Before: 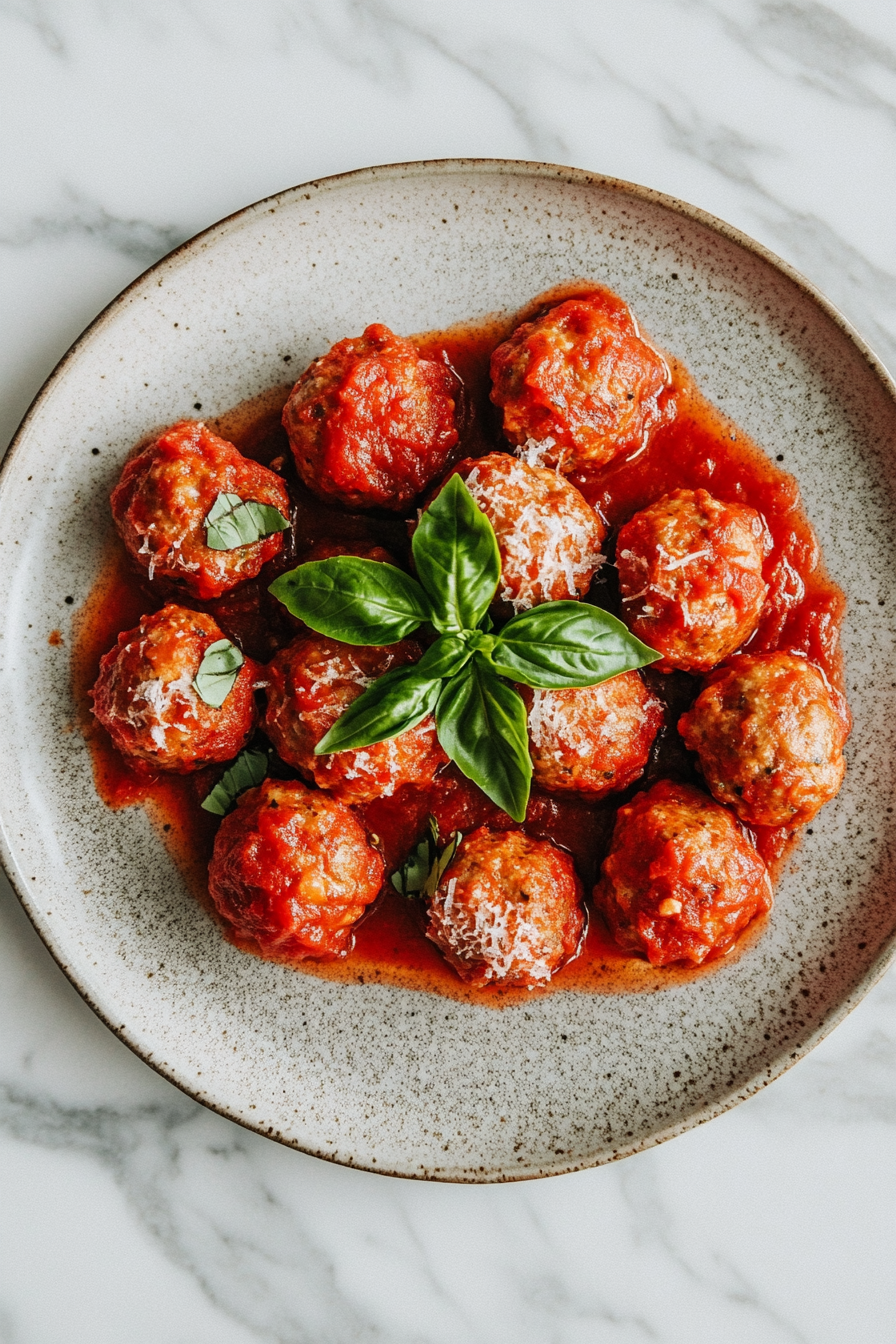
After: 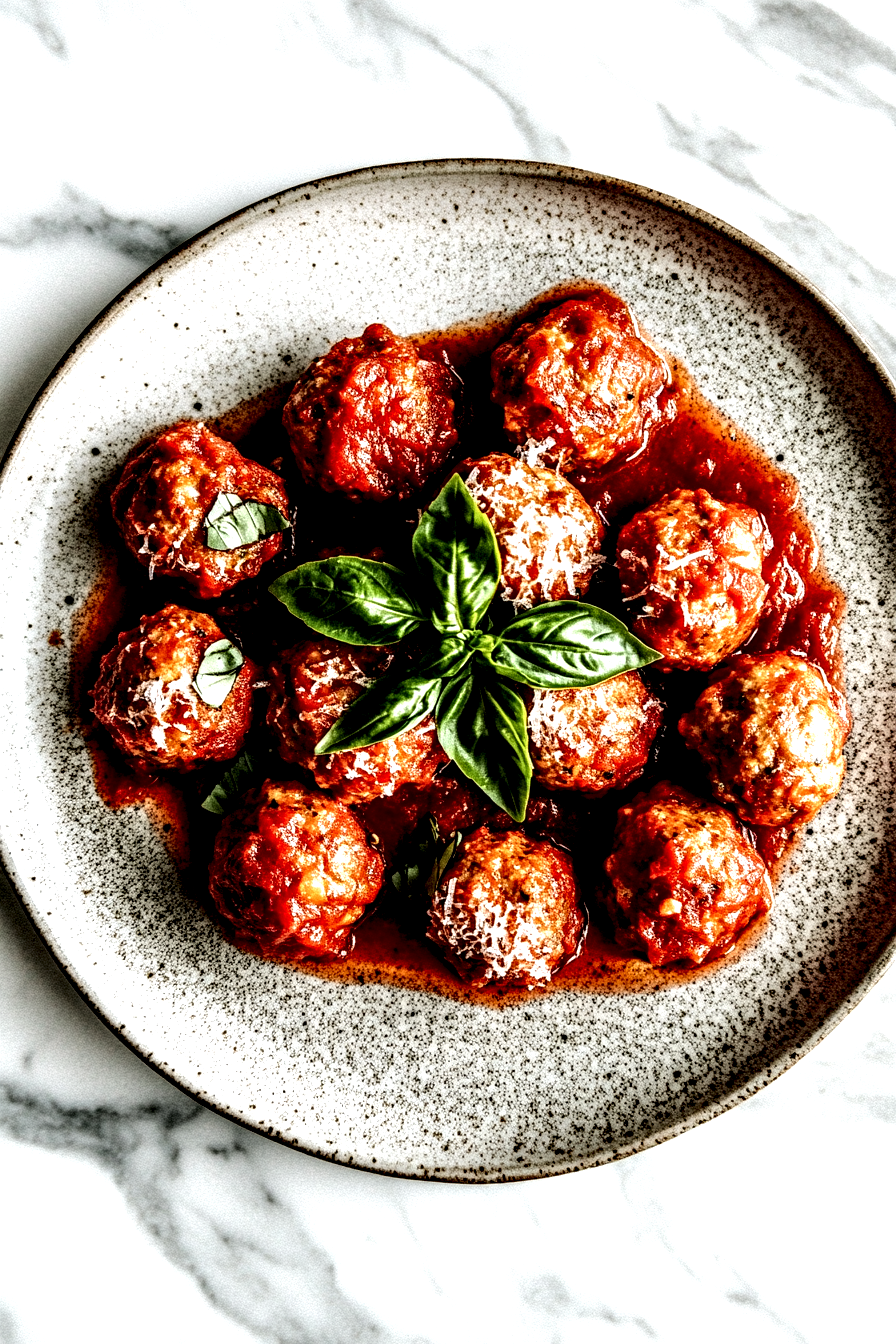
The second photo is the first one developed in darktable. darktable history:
tone equalizer: -8 EV -0.742 EV, -7 EV -0.738 EV, -6 EV -0.599 EV, -5 EV -0.409 EV, -3 EV 0.393 EV, -2 EV 0.6 EV, -1 EV 0.692 EV, +0 EV 0.74 EV, edges refinement/feathering 500, mask exposure compensation -1.57 EV, preserve details no
local contrast: shadows 168%, detail 223%
